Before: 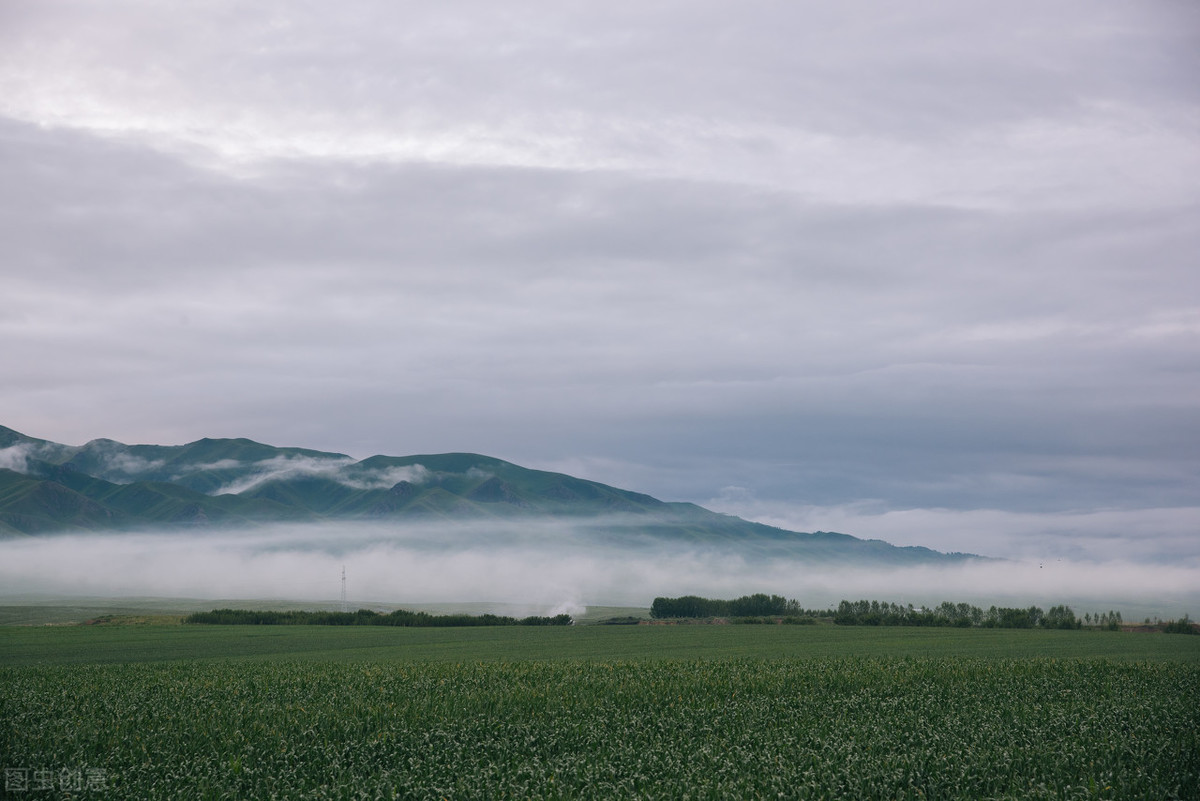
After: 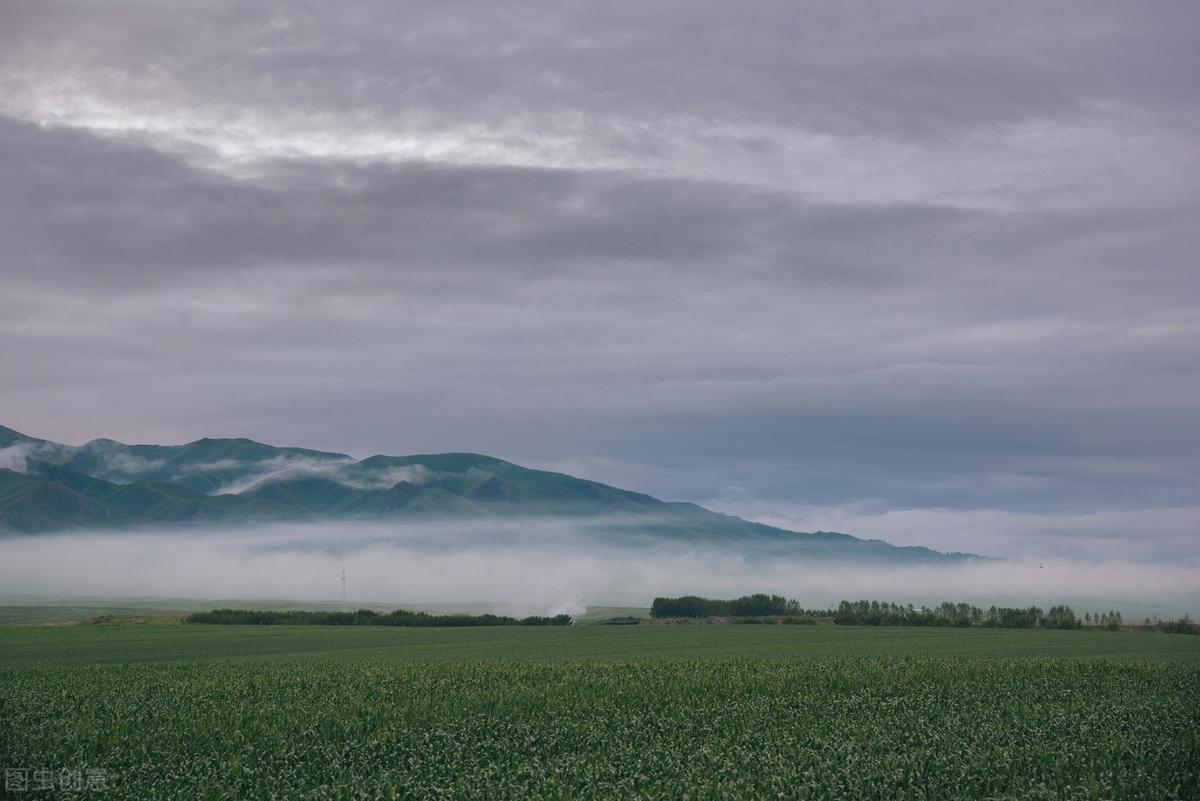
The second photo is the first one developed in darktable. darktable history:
shadows and highlights: shadows 38.81, highlights -73.96
